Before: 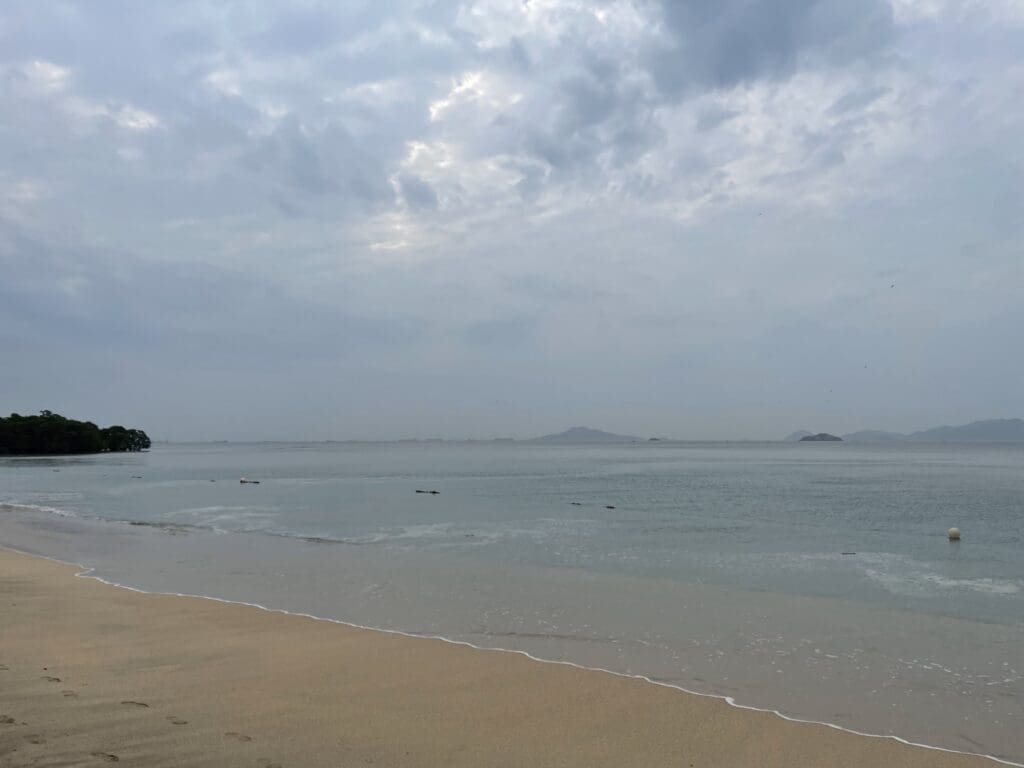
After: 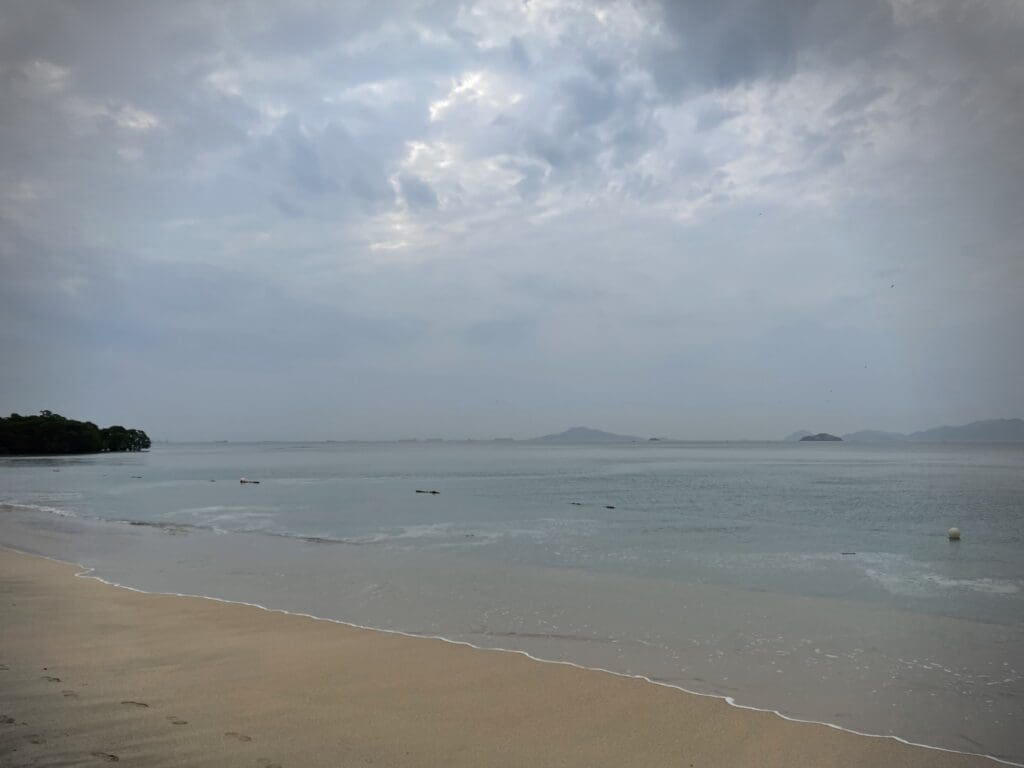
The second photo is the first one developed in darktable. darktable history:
vignetting: fall-off radius 44.91%, brightness -0.624, saturation -0.682, center (-0.028, 0.246)
